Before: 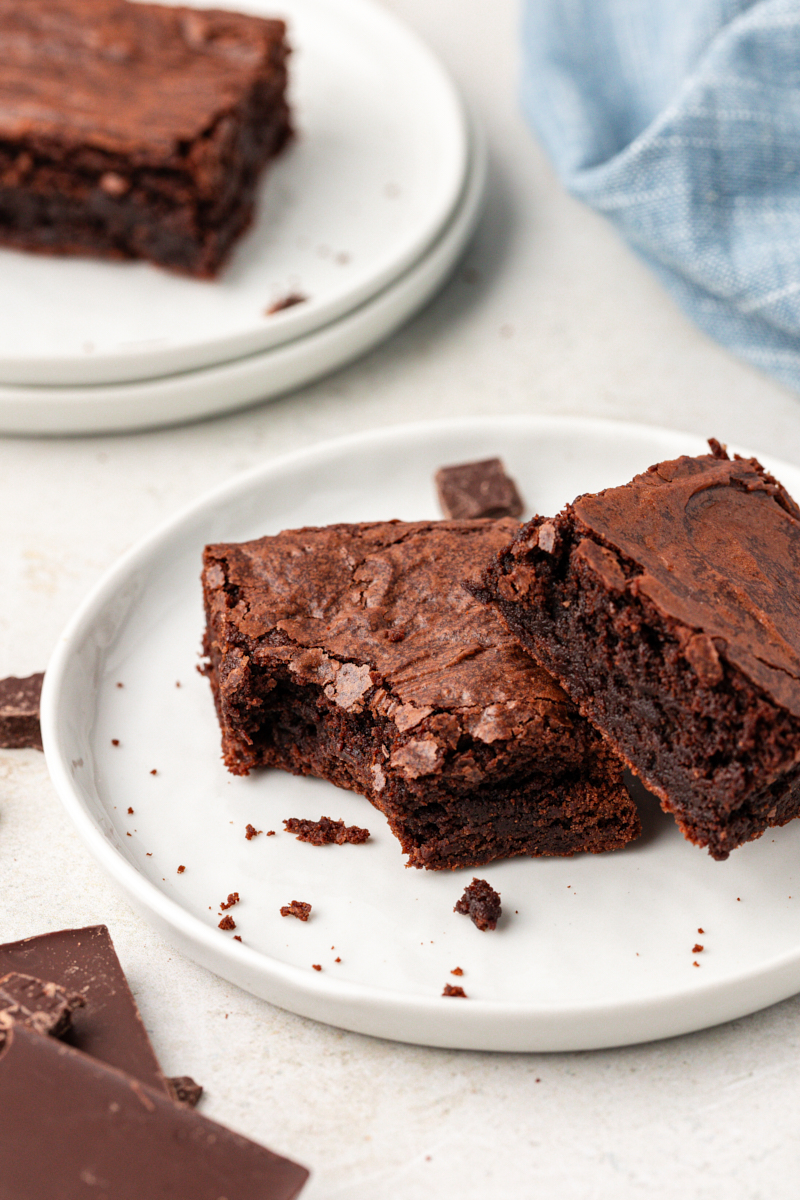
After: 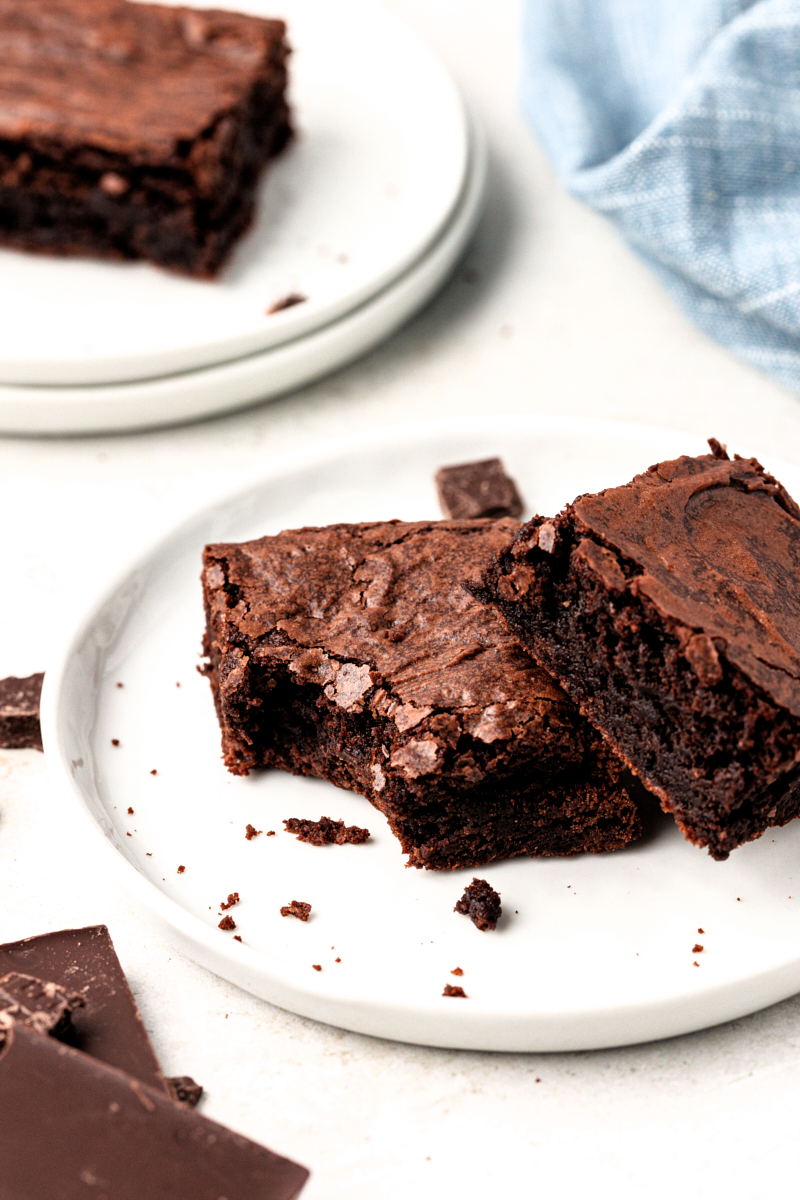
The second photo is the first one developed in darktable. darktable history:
filmic rgb: black relative exposure -8.22 EV, white relative exposure 2.2 EV, threshold 2.99 EV, target white luminance 99.869%, hardness 7.09, latitude 74.37%, contrast 1.316, highlights saturation mix -2.61%, shadows ↔ highlights balance 30.6%, enable highlight reconstruction true
